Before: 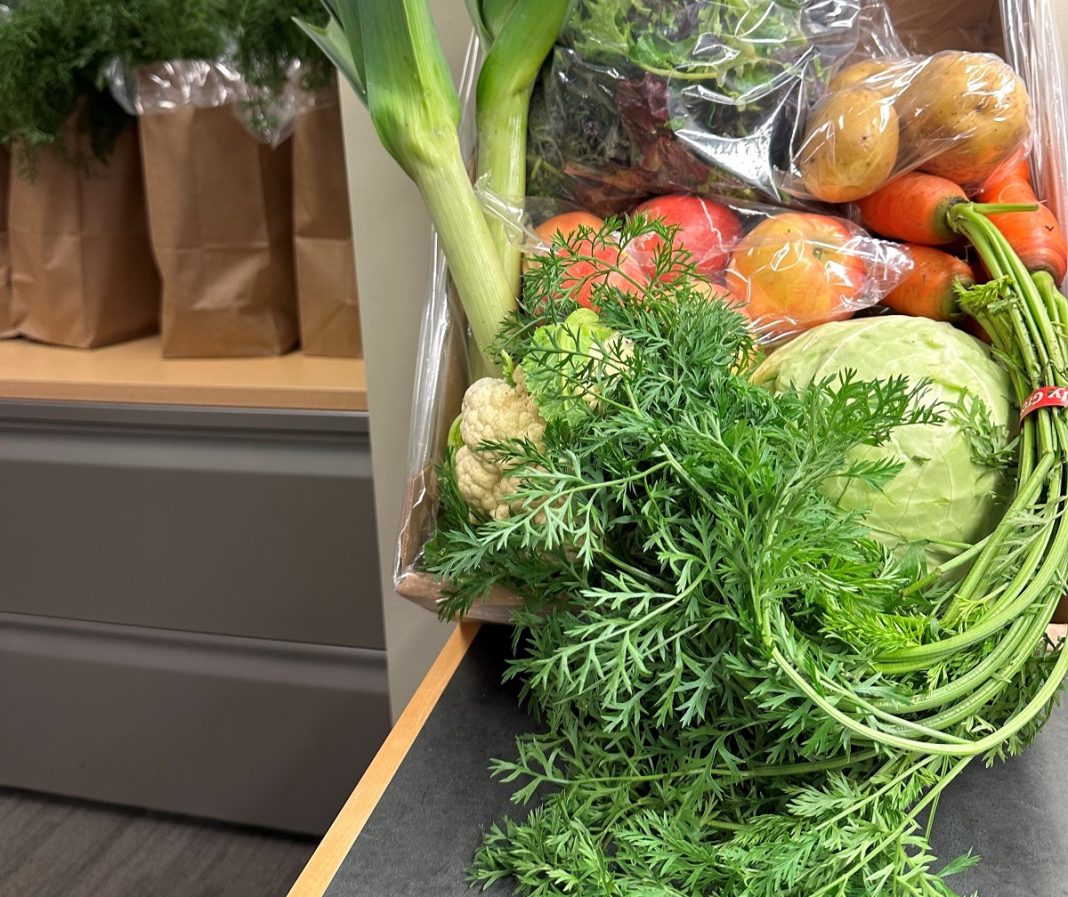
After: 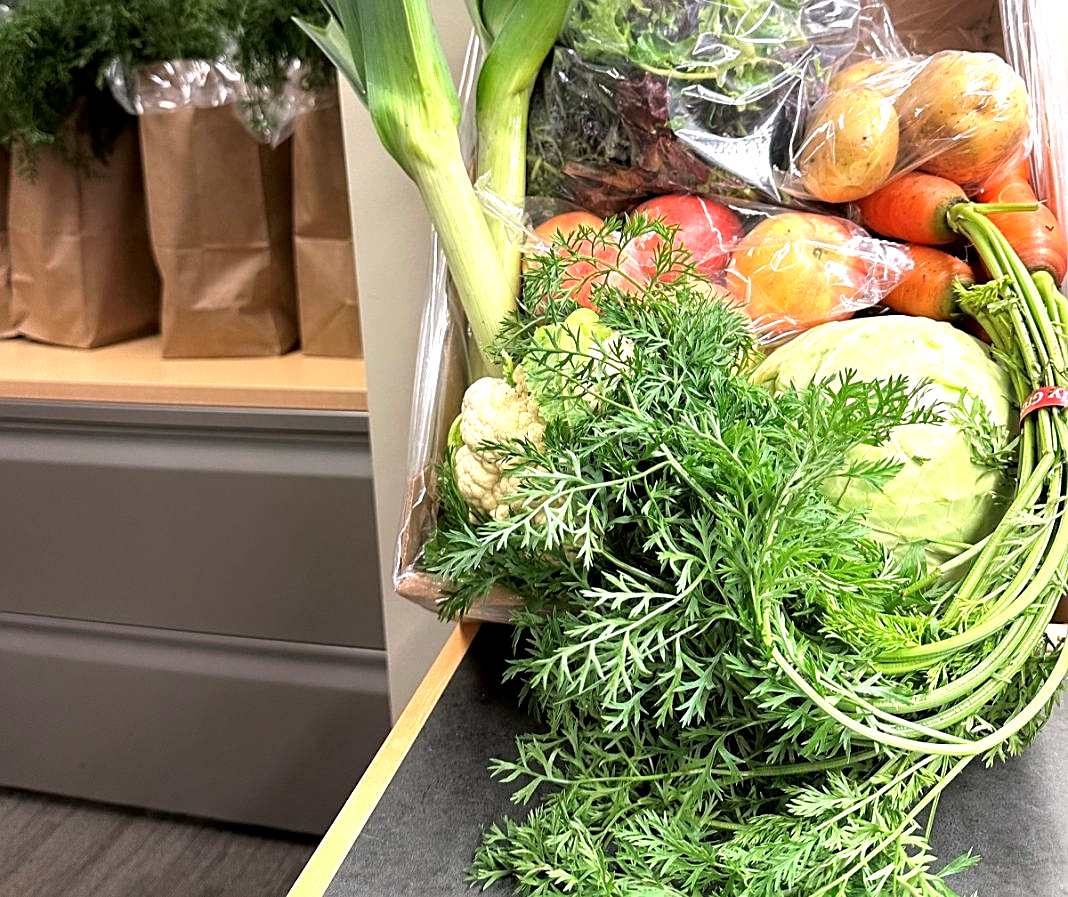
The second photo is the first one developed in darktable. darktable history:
sharpen: on, module defaults
color correction: highlights a* 2.96, highlights b* -1.57, shadows a* -0.071, shadows b* 2.34, saturation 0.983
tone equalizer: -8 EV -0.773 EV, -7 EV -0.718 EV, -6 EV -0.59 EV, -5 EV -0.409 EV, -3 EV 0.366 EV, -2 EV 0.6 EV, -1 EV 0.691 EV, +0 EV 0.742 EV
local contrast: highlights 100%, shadows 100%, detail 119%, midtone range 0.2
